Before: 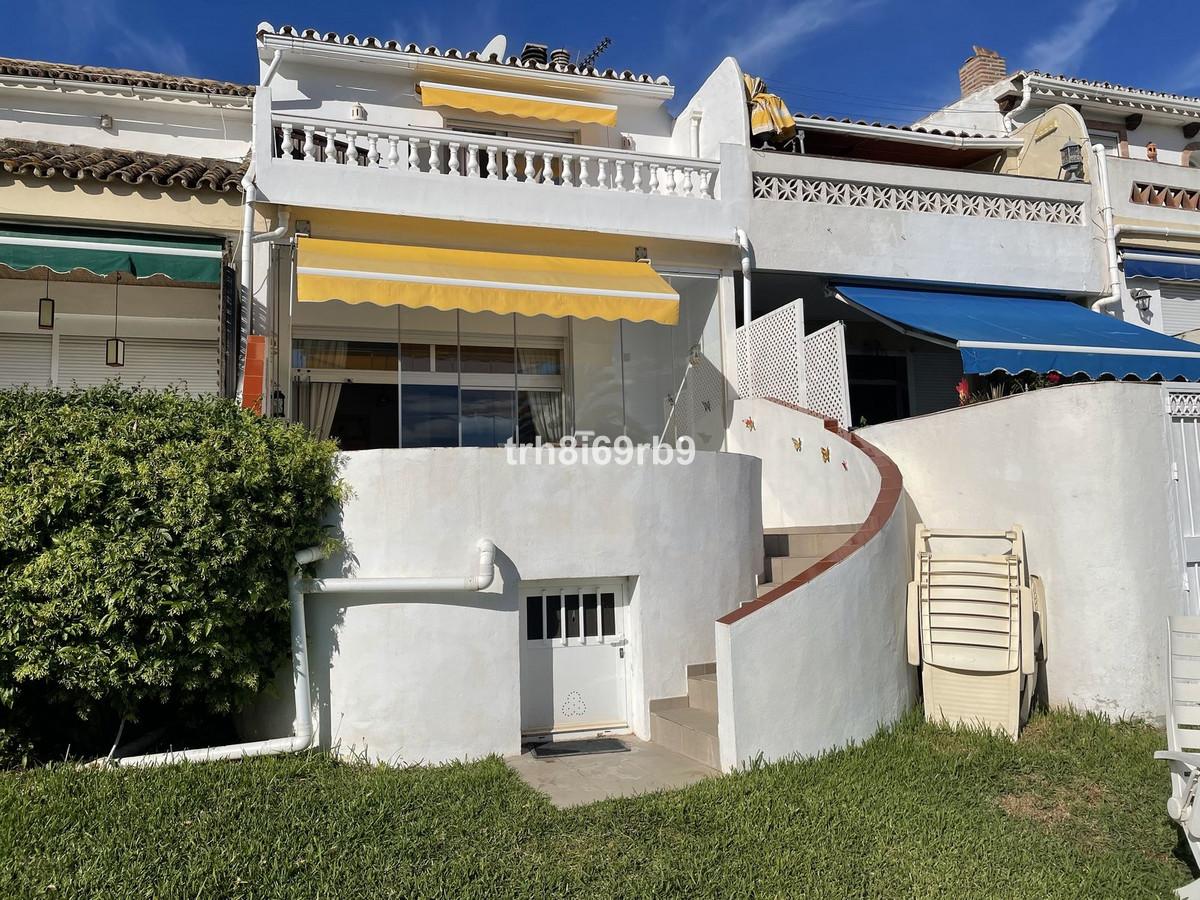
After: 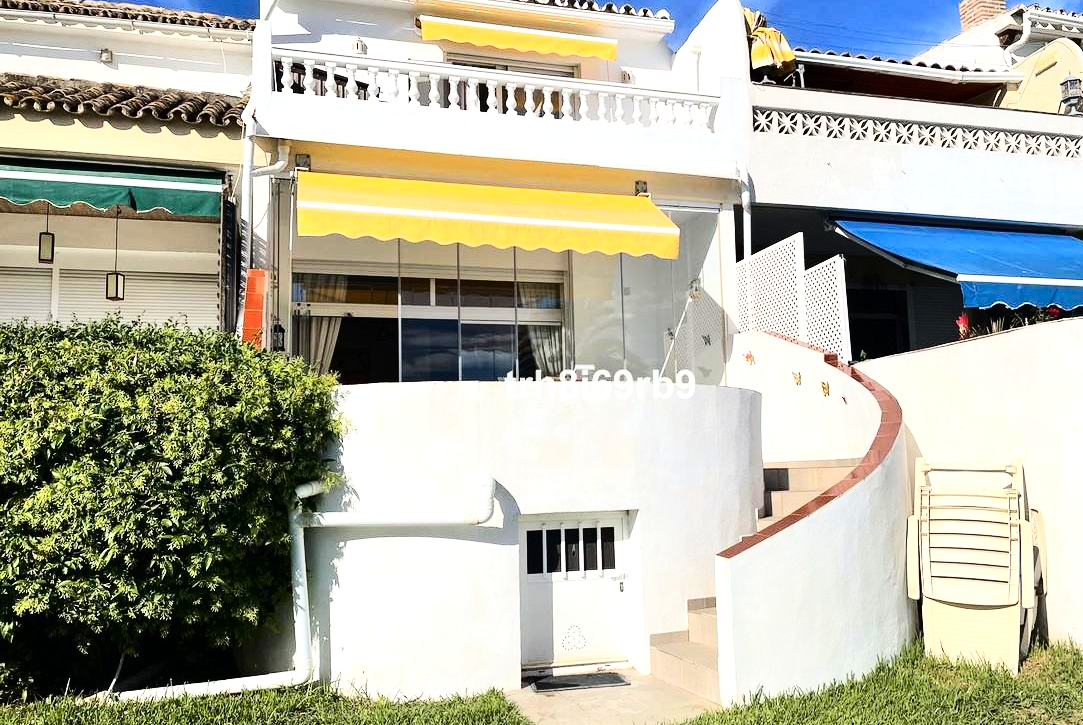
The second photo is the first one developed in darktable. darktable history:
crop: top 7.403%, right 9.688%, bottom 12.033%
exposure: black level correction 0, exposure 0.692 EV, compensate highlight preservation false
base curve: curves: ch0 [(0, 0) (0.032, 0.025) (0.121, 0.166) (0.206, 0.329) (0.605, 0.79) (1, 1)]
contrast brightness saturation: contrast 0.155, brightness -0.014, saturation 0.102
